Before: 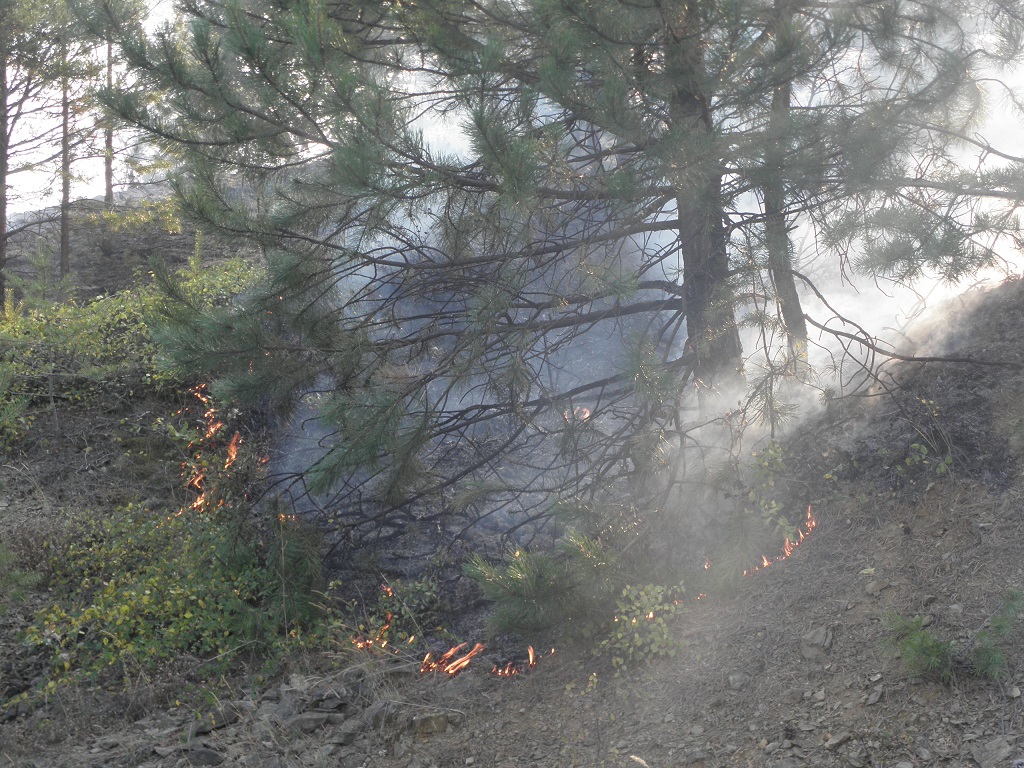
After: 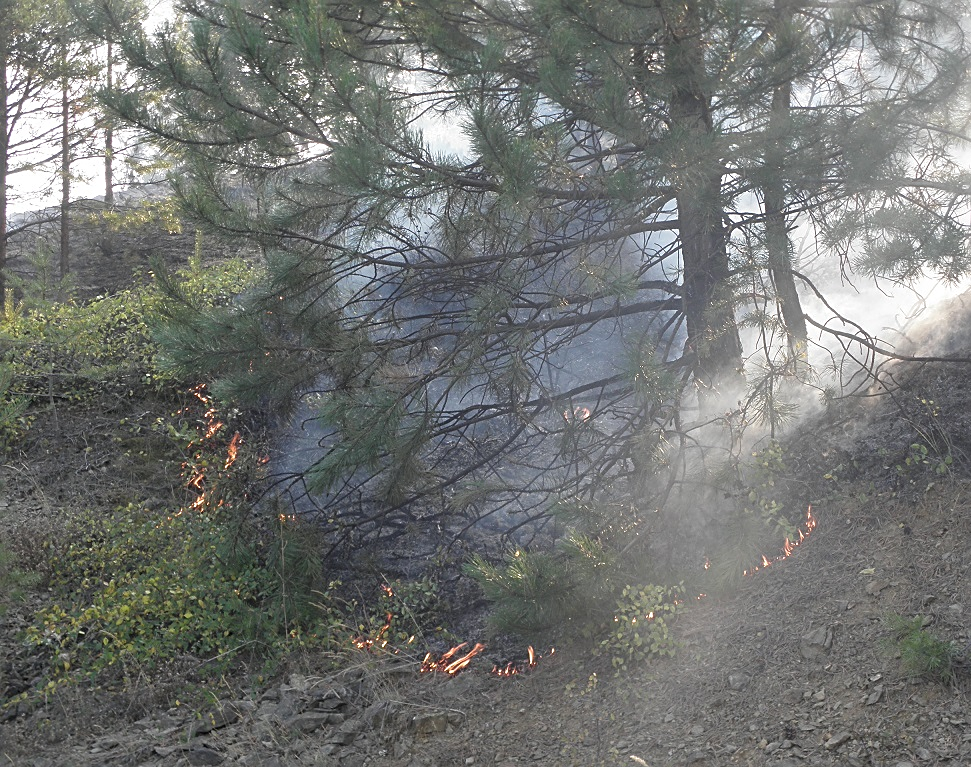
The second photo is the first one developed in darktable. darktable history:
sharpen: on, module defaults
crop and rotate: right 5.167%
